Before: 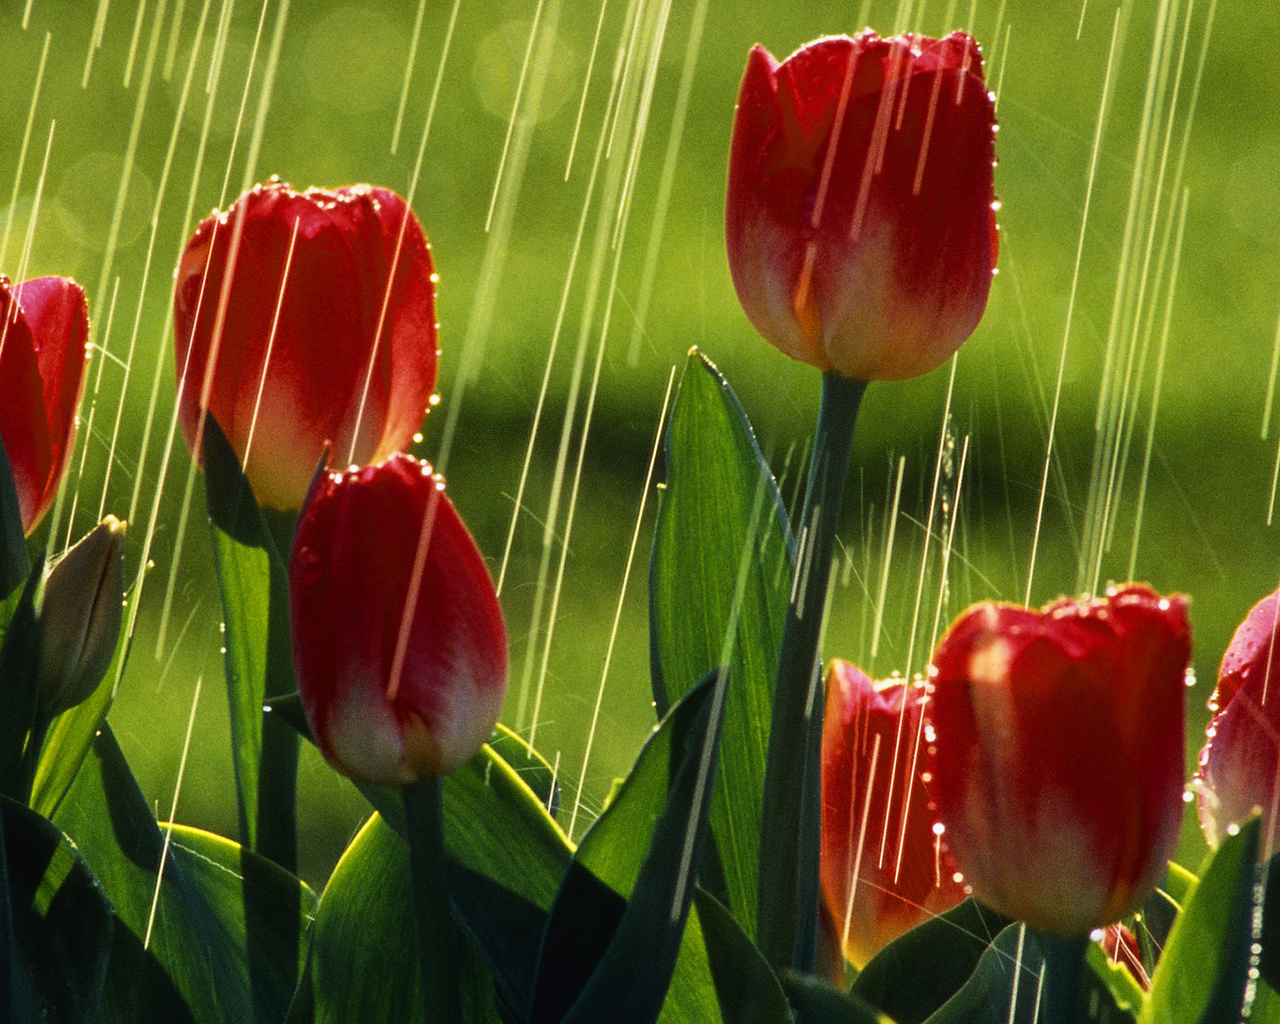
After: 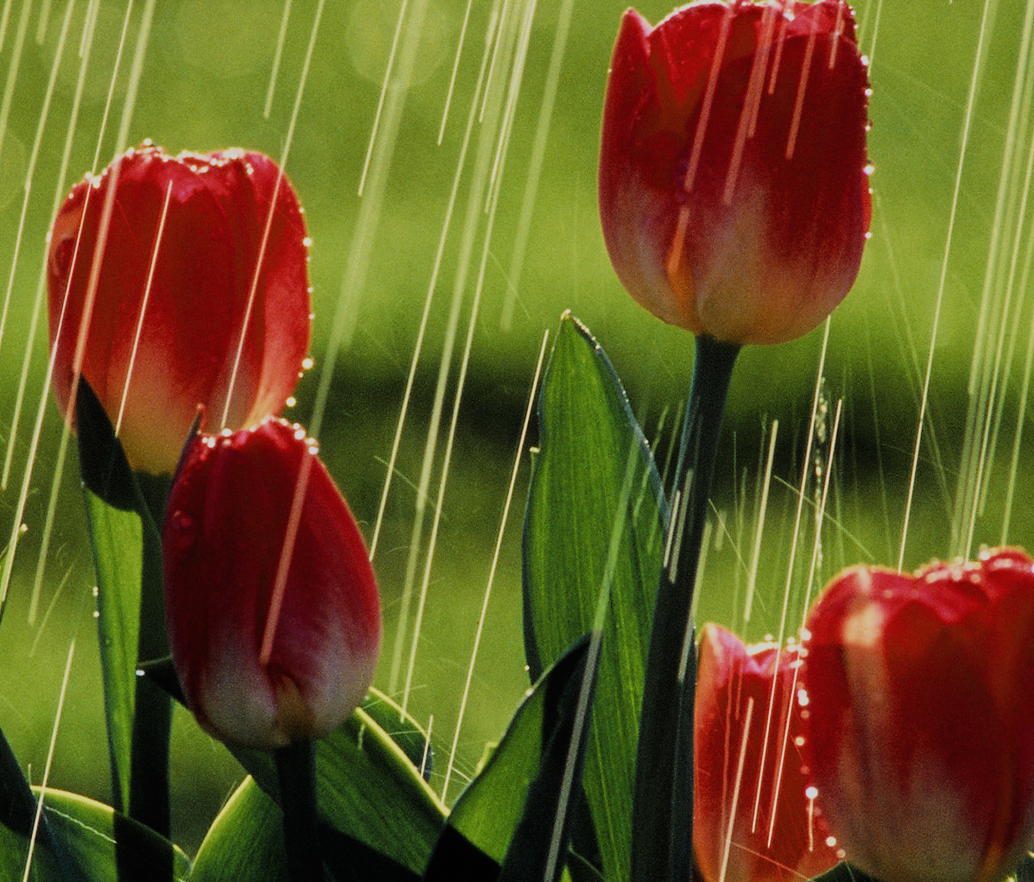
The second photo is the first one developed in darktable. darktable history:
crop: left 9.999%, top 3.595%, right 9.199%, bottom 9.418%
filmic rgb: black relative exposure -7.65 EV, white relative exposure 4.56 EV, threshold 6 EV, hardness 3.61, add noise in highlights 0.002, color science v3 (2019), use custom middle-gray values true, contrast in highlights soft, enable highlight reconstruction true
